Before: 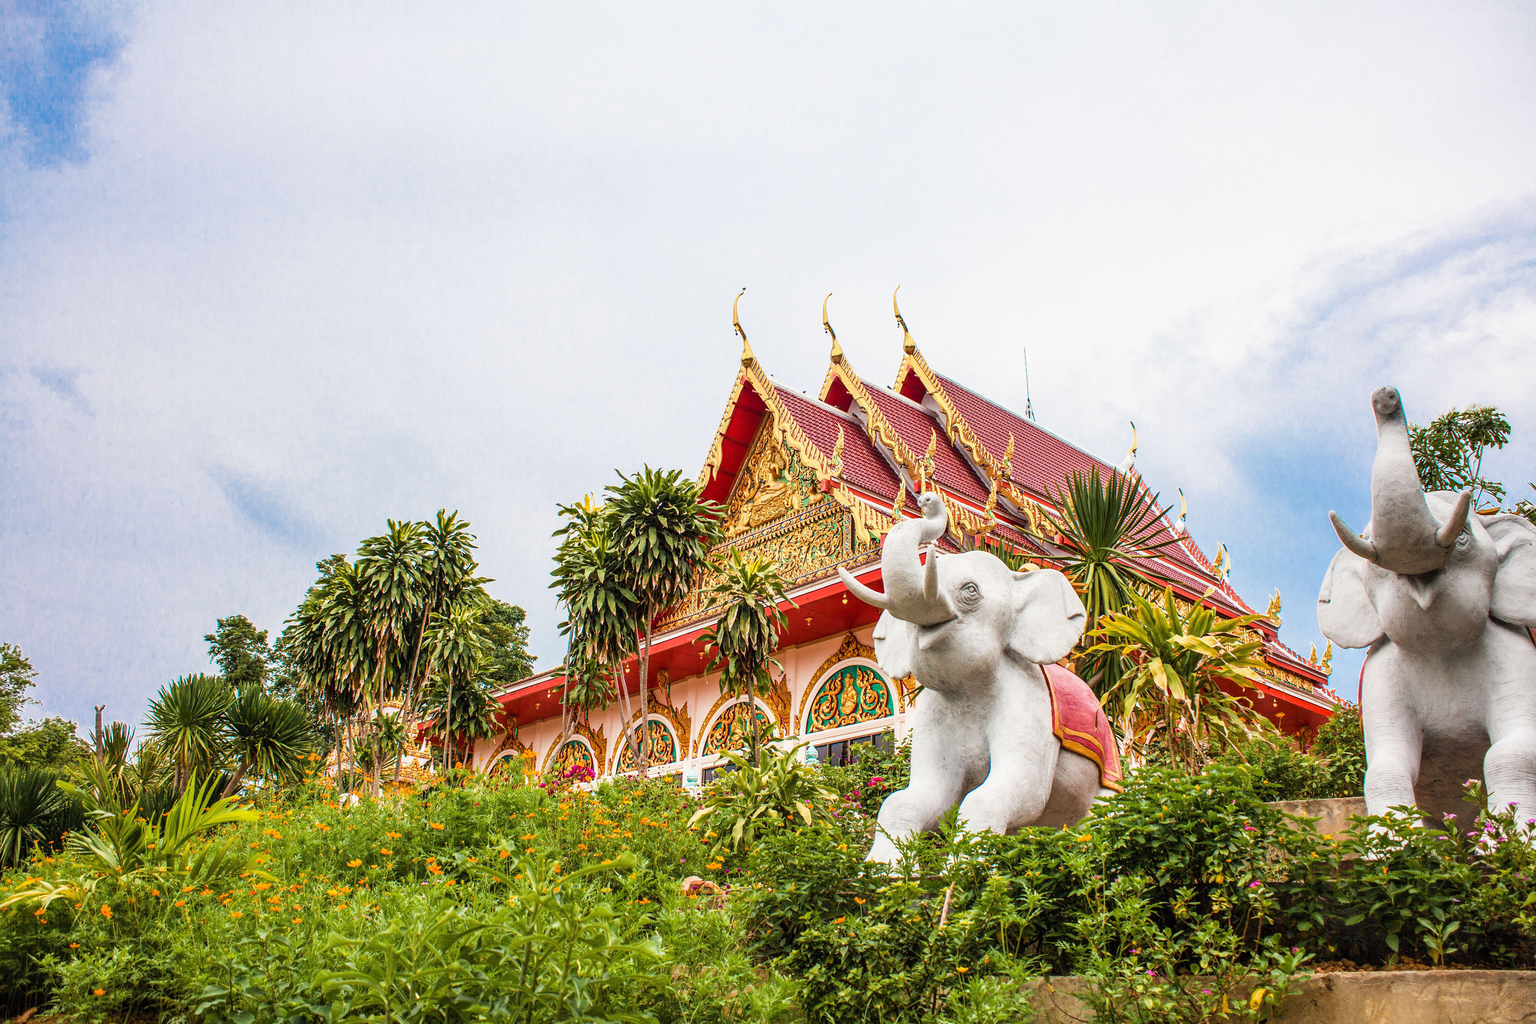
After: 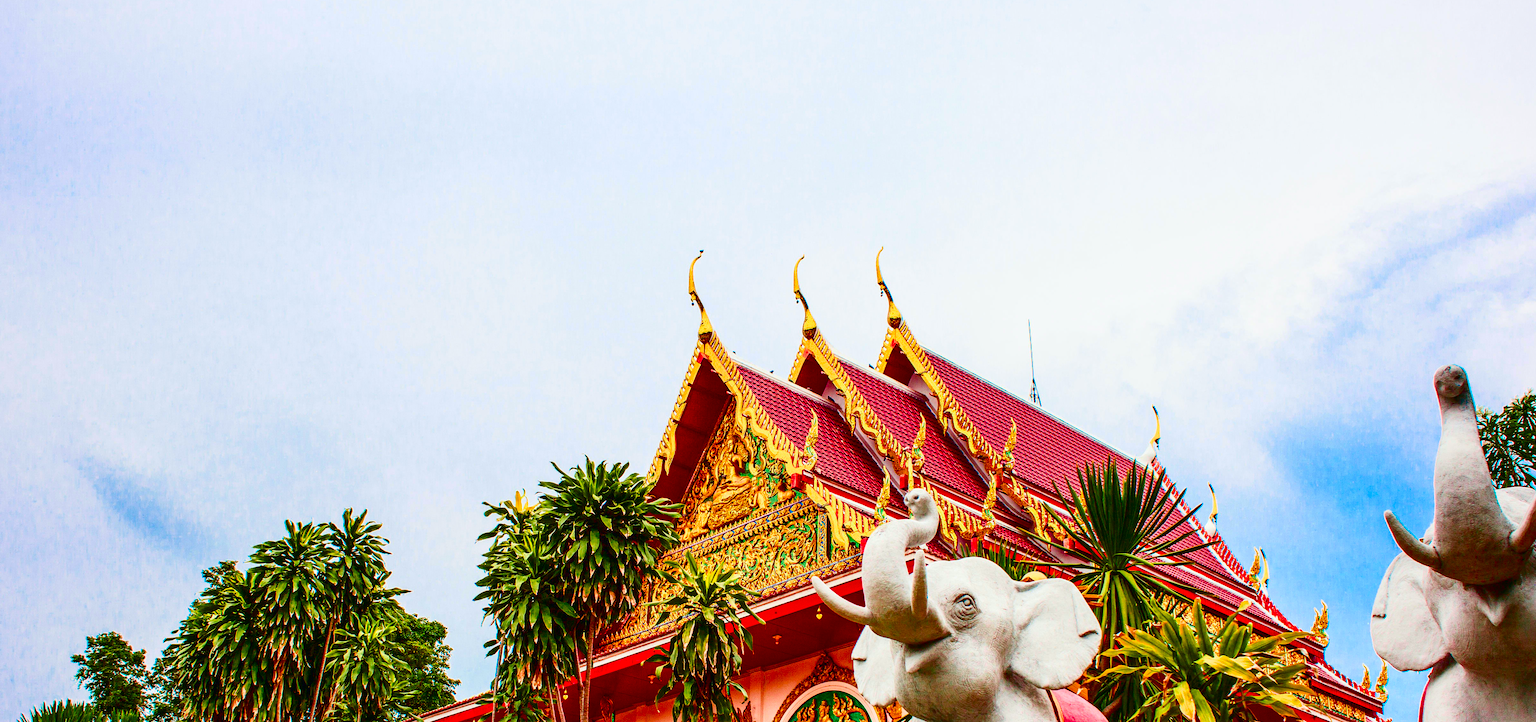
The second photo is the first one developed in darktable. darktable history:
contrast brightness saturation: brightness -0.25, saturation 0.2
color balance rgb: perceptual saturation grading › global saturation 45%, perceptual saturation grading › highlights -25%, perceptual saturation grading › shadows 50%, perceptual brilliance grading › global brilliance 3%, global vibrance 3%
crop and rotate: left 9.345%, top 7.22%, right 4.982%, bottom 32.331%
tone curve: curves: ch0 [(0, 0.011) (0.139, 0.106) (0.295, 0.271) (0.499, 0.523) (0.739, 0.782) (0.857, 0.879) (1, 0.967)]; ch1 [(0, 0) (0.291, 0.229) (0.394, 0.365) (0.469, 0.456) (0.507, 0.504) (0.527, 0.546) (0.571, 0.614) (0.725, 0.779) (1, 1)]; ch2 [(0, 0) (0.125, 0.089) (0.35, 0.317) (0.437, 0.42) (0.502, 0.499) (0.537, 0.551) (0.613, 0.636) (1, 1)], color space Lab, independent channels, preserve colors none
